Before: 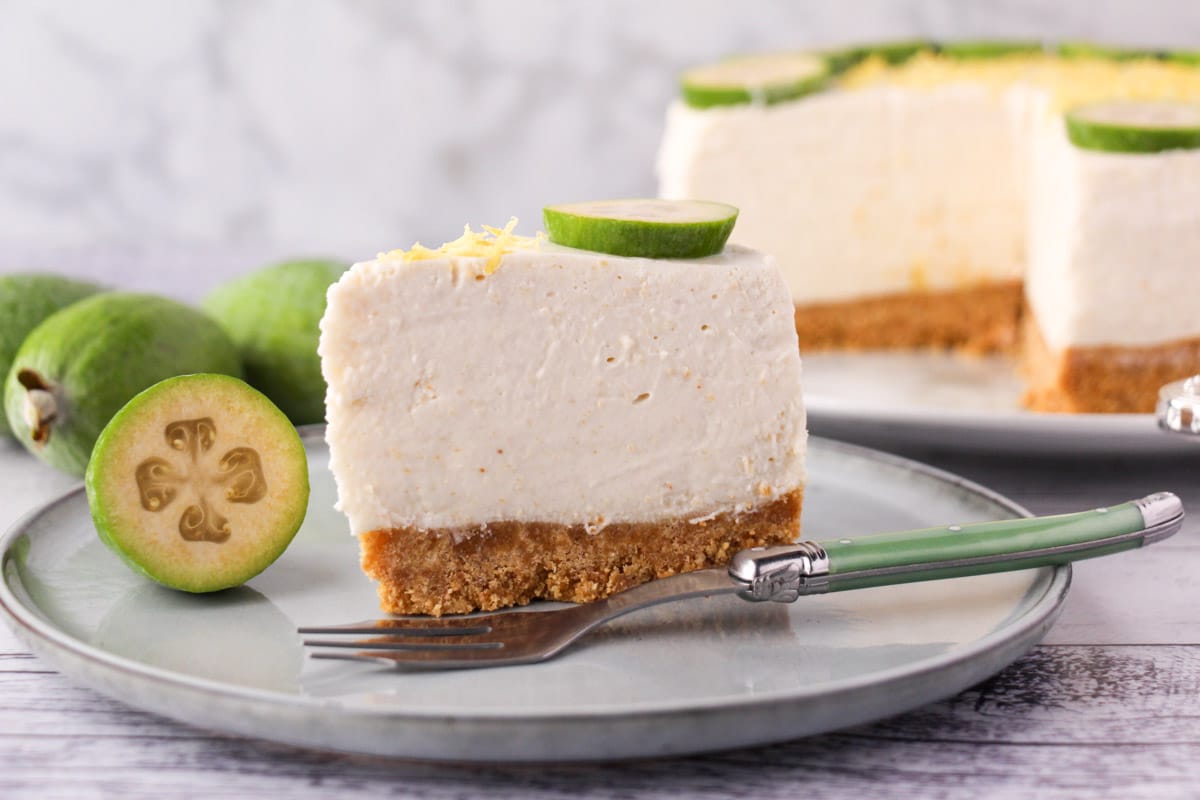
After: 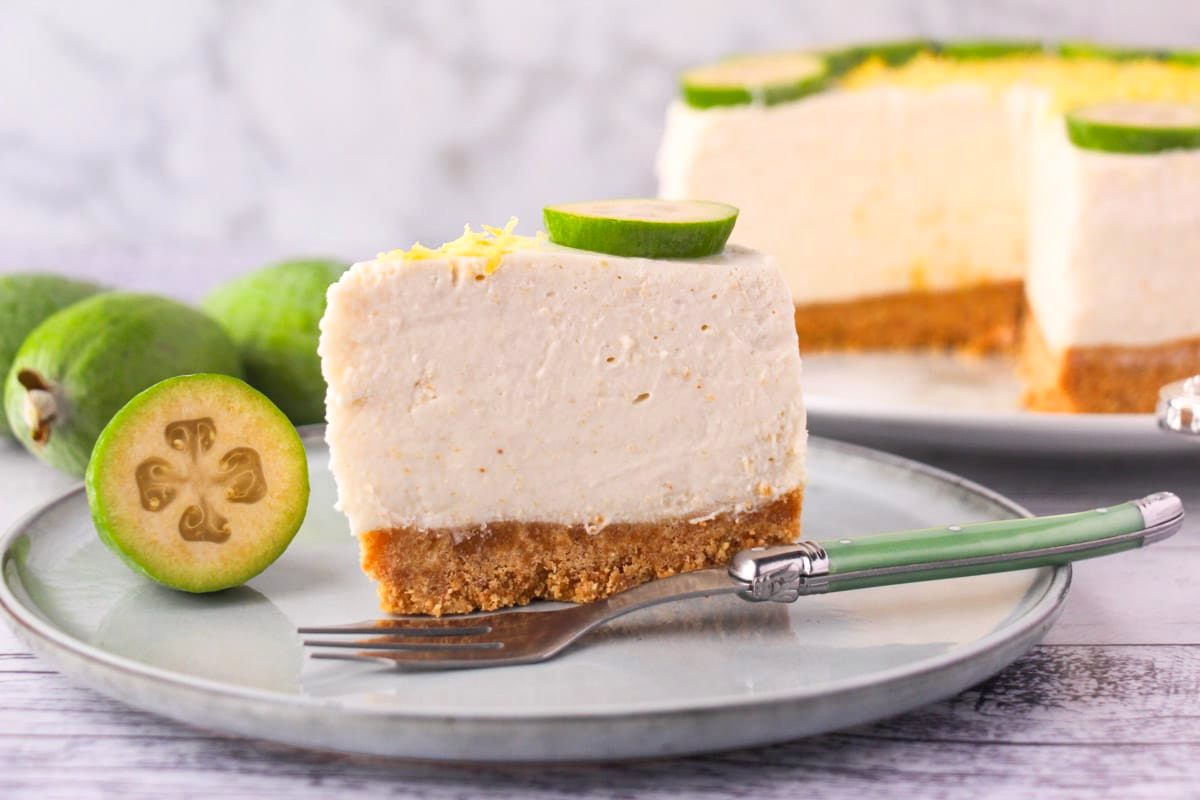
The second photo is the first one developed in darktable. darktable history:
contrast brightness saturation: contrast 0.197, brightness 0.152, saturation 0.135
shadows and highlights: on, module defaults
